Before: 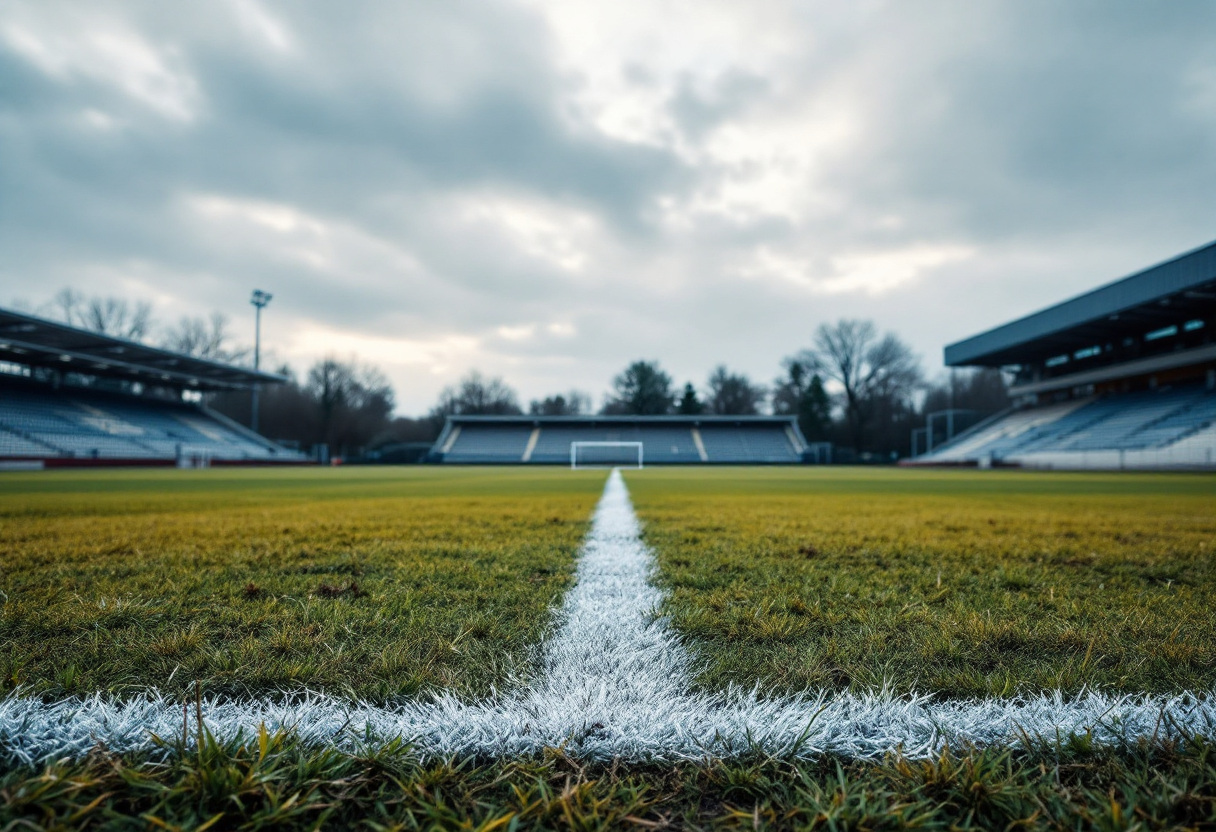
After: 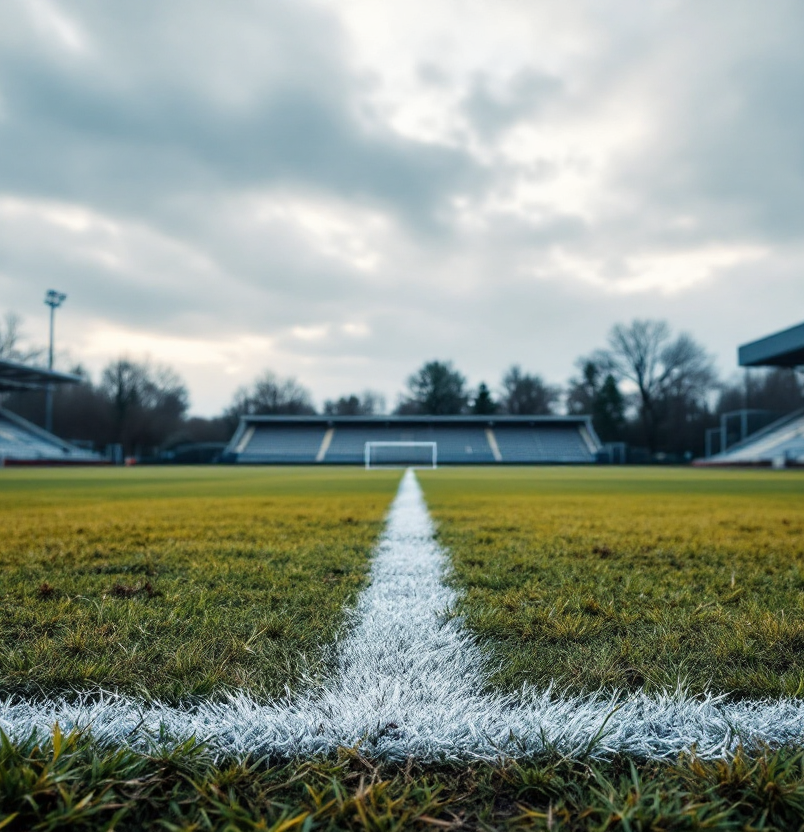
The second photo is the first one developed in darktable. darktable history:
crop: left 16.997%, right 16.822%
